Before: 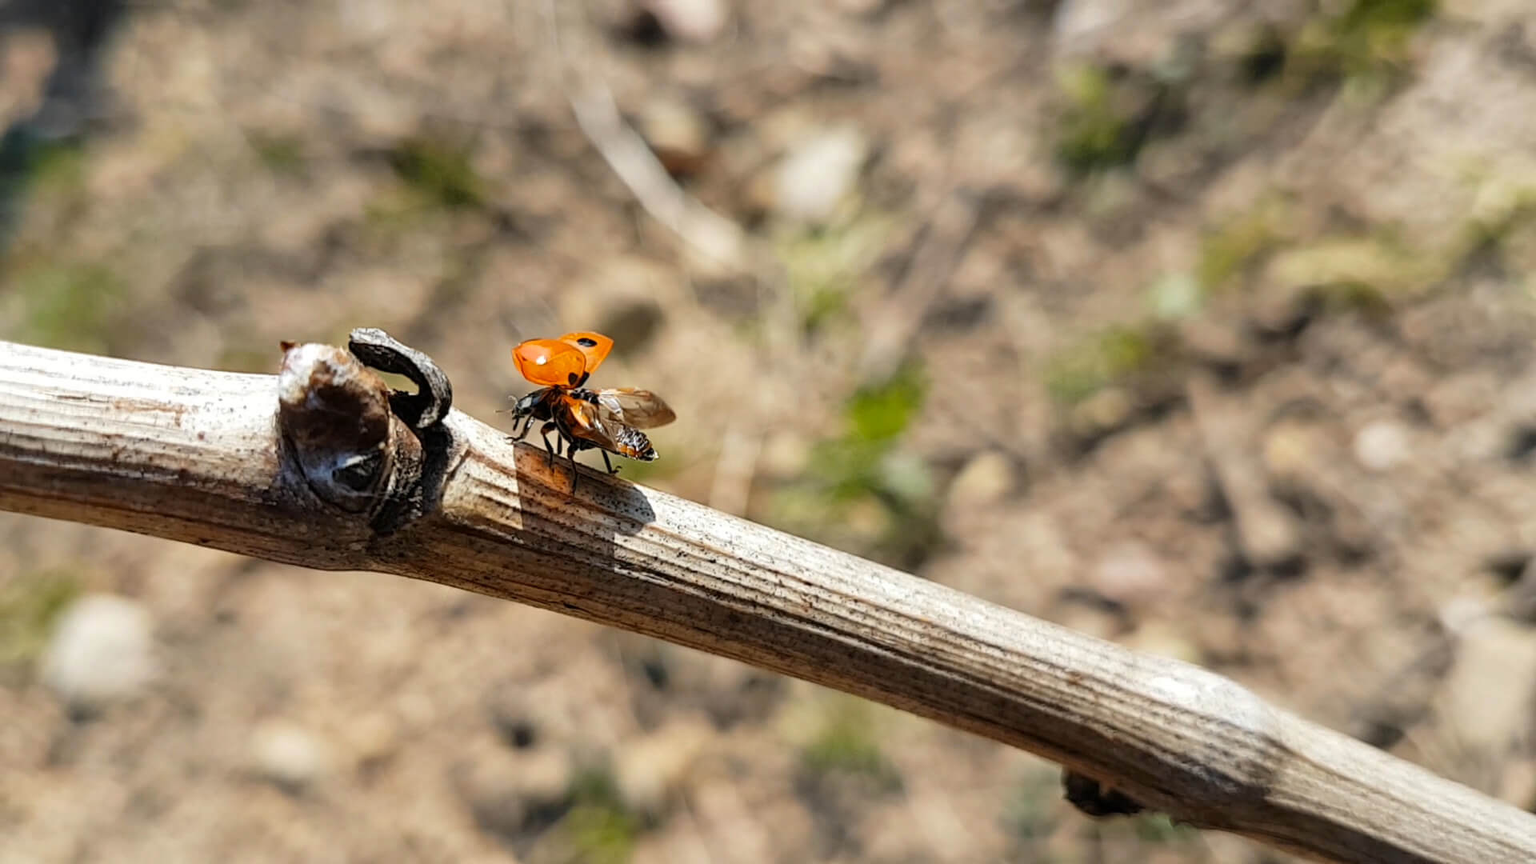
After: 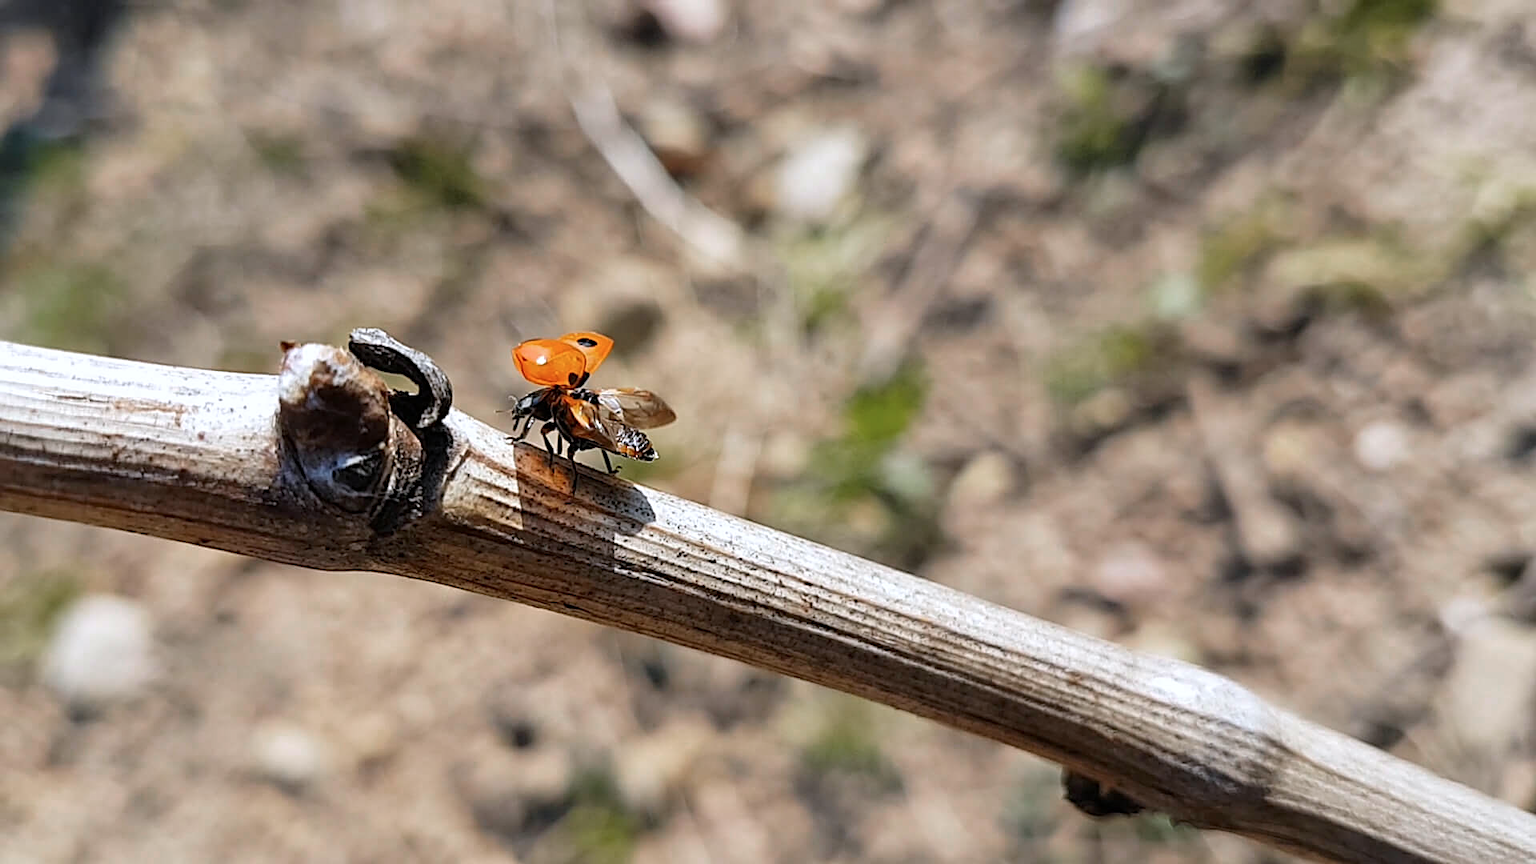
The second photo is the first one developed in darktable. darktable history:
color zones: curves: ch0 [(0, 0.5) (0.143, 0.5) (0.286, 0.456) (0.429, 0.5) (0.571, 0.5) (0.714, 0.5) (0.857, 0.5) (1, 0.5)]; ch1 [(0, 0.5) (0.143, 0.5) (0.286, 0.422) (0.429, 0.5) (0.571, 0.5) (0.714, 0.5) (0.857, 0.5) (1, 0.5)]
color calibration: illuminant as shot in camera, x 0.358, y 0.373, temperature 4628.91 K
sharpen: on, module defaults
